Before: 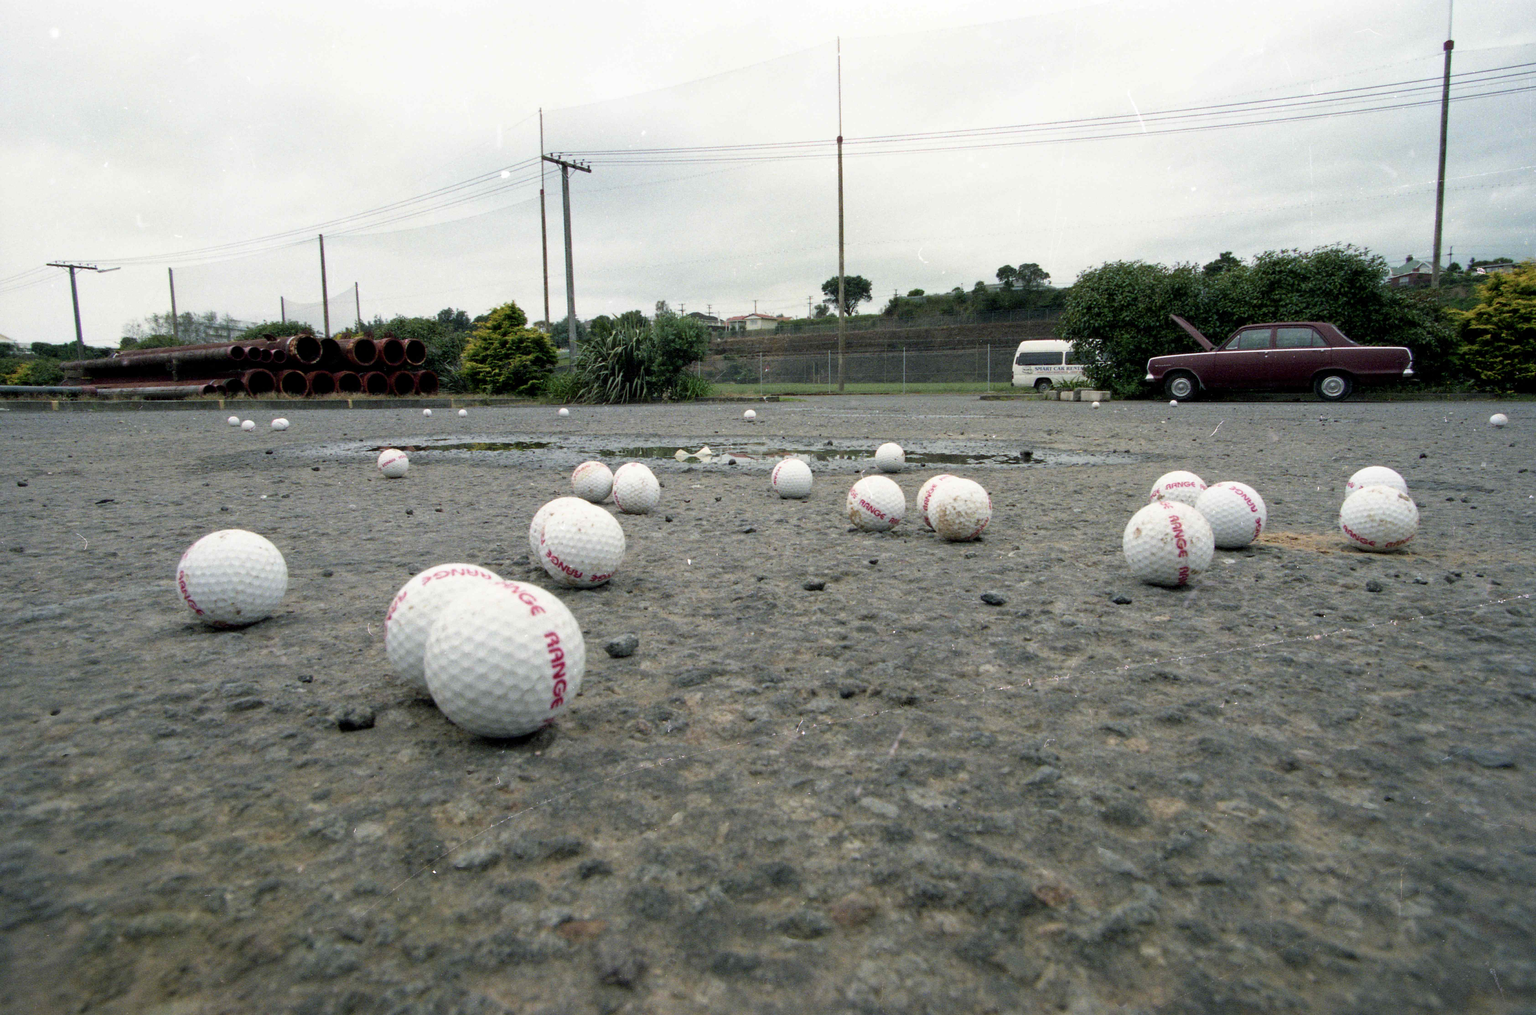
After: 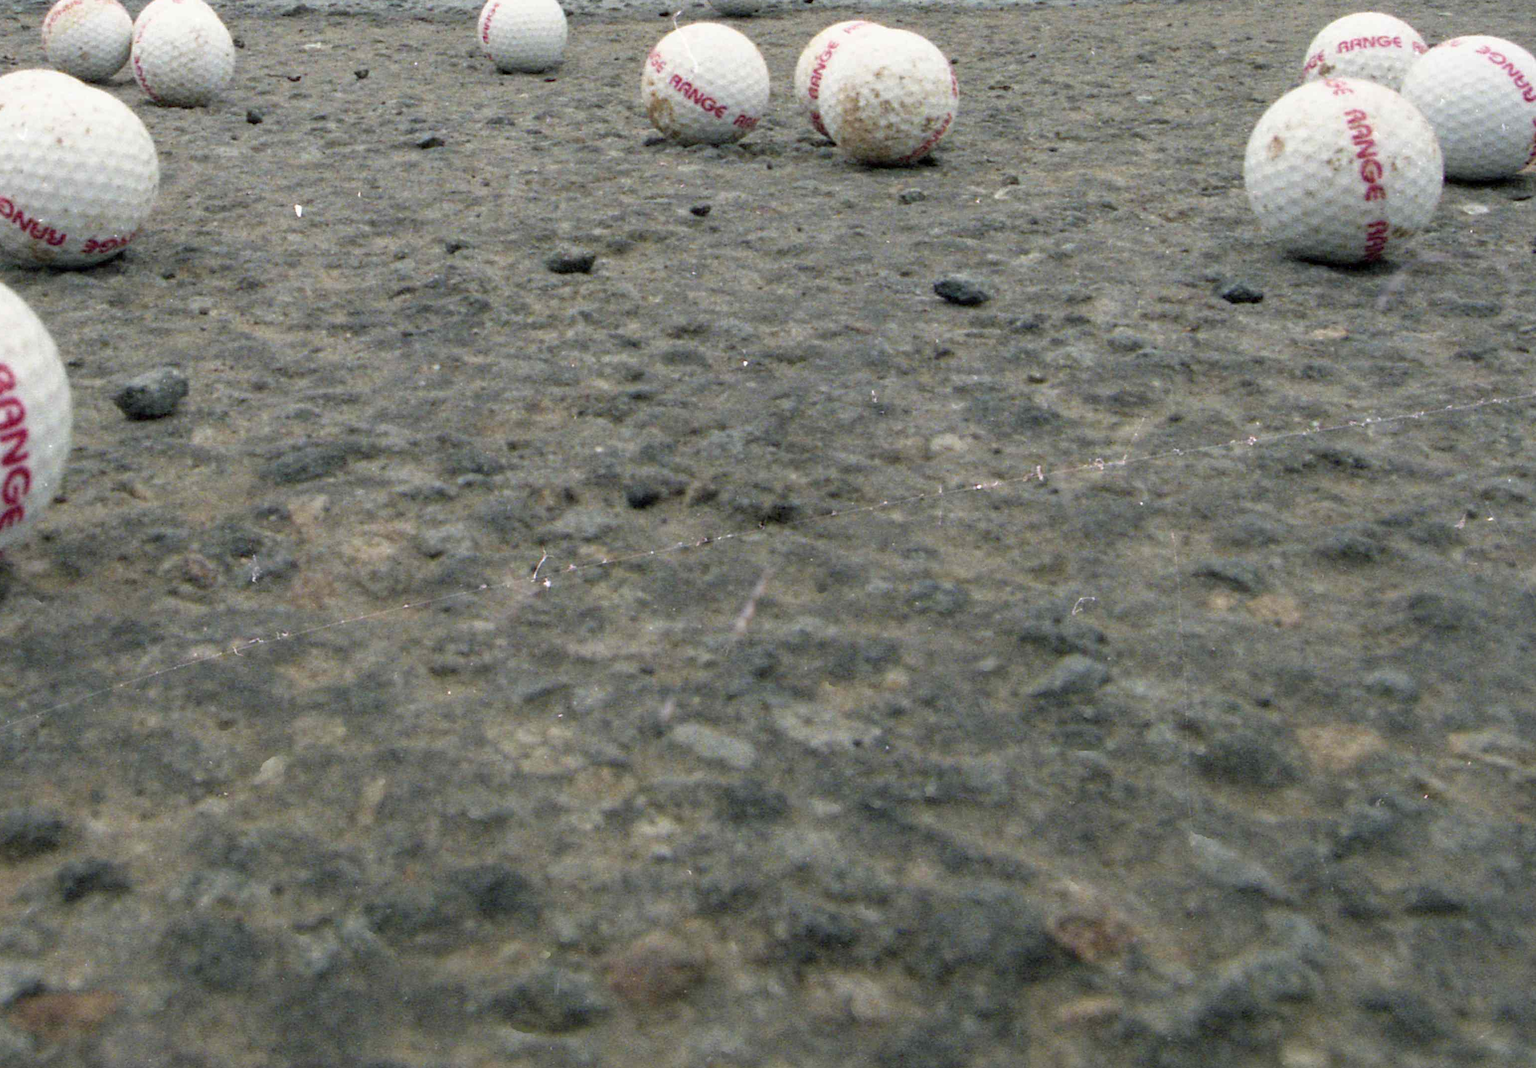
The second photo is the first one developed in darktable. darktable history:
crop: left 35.972%, top 45.858%, right 18.156%, bottom 5.842%
